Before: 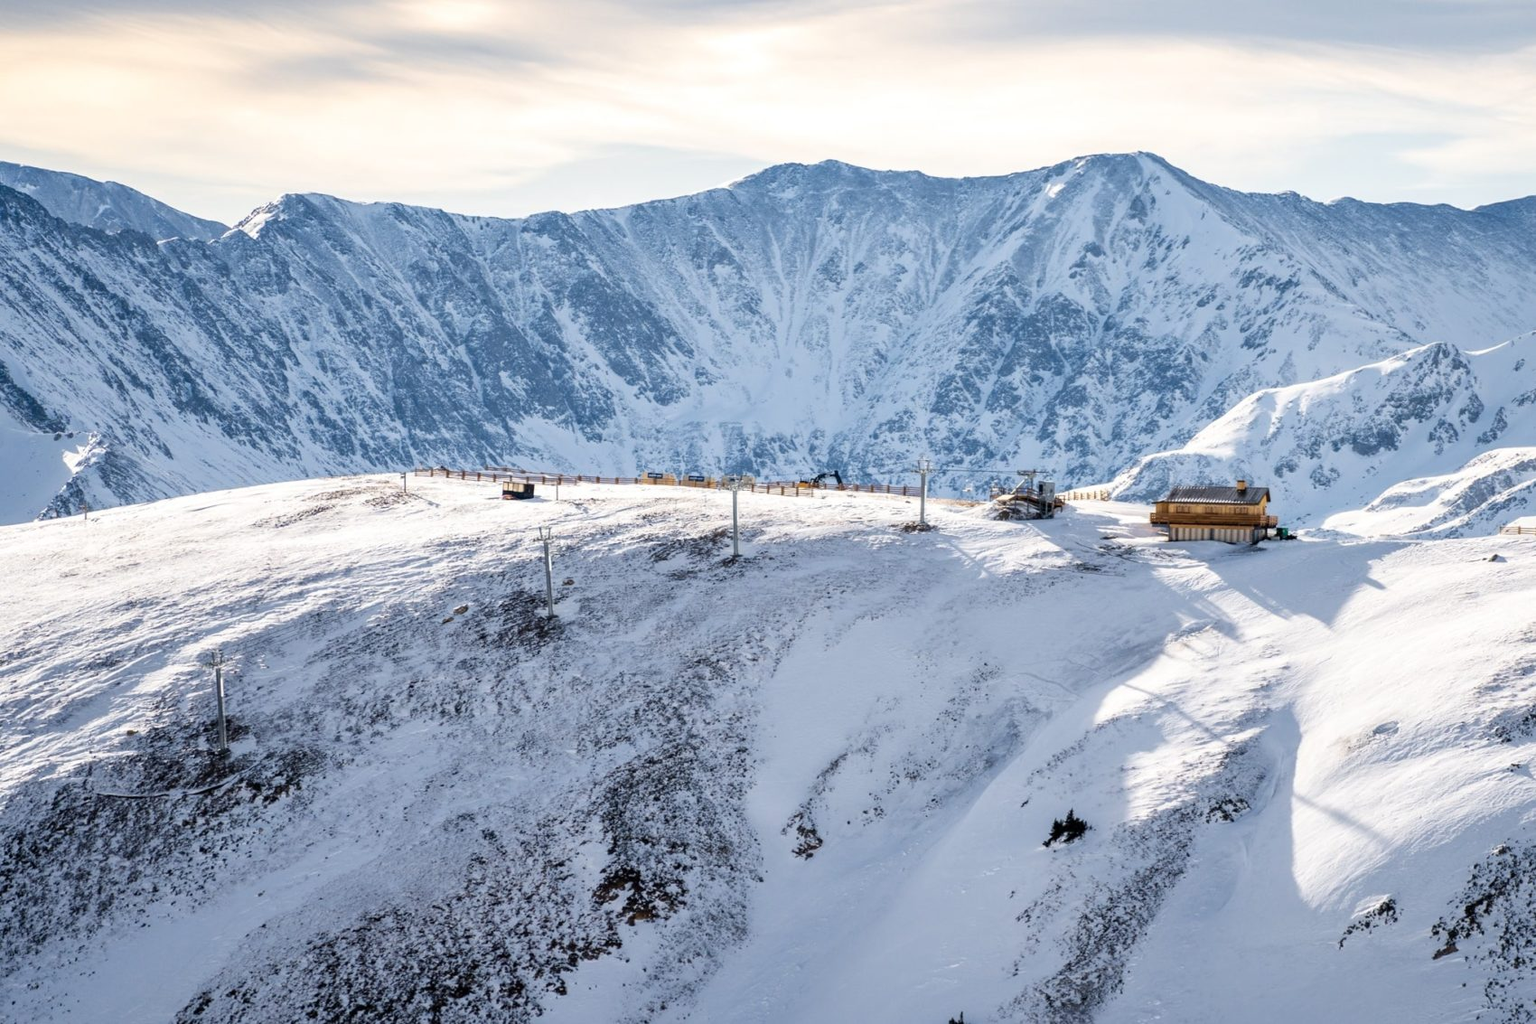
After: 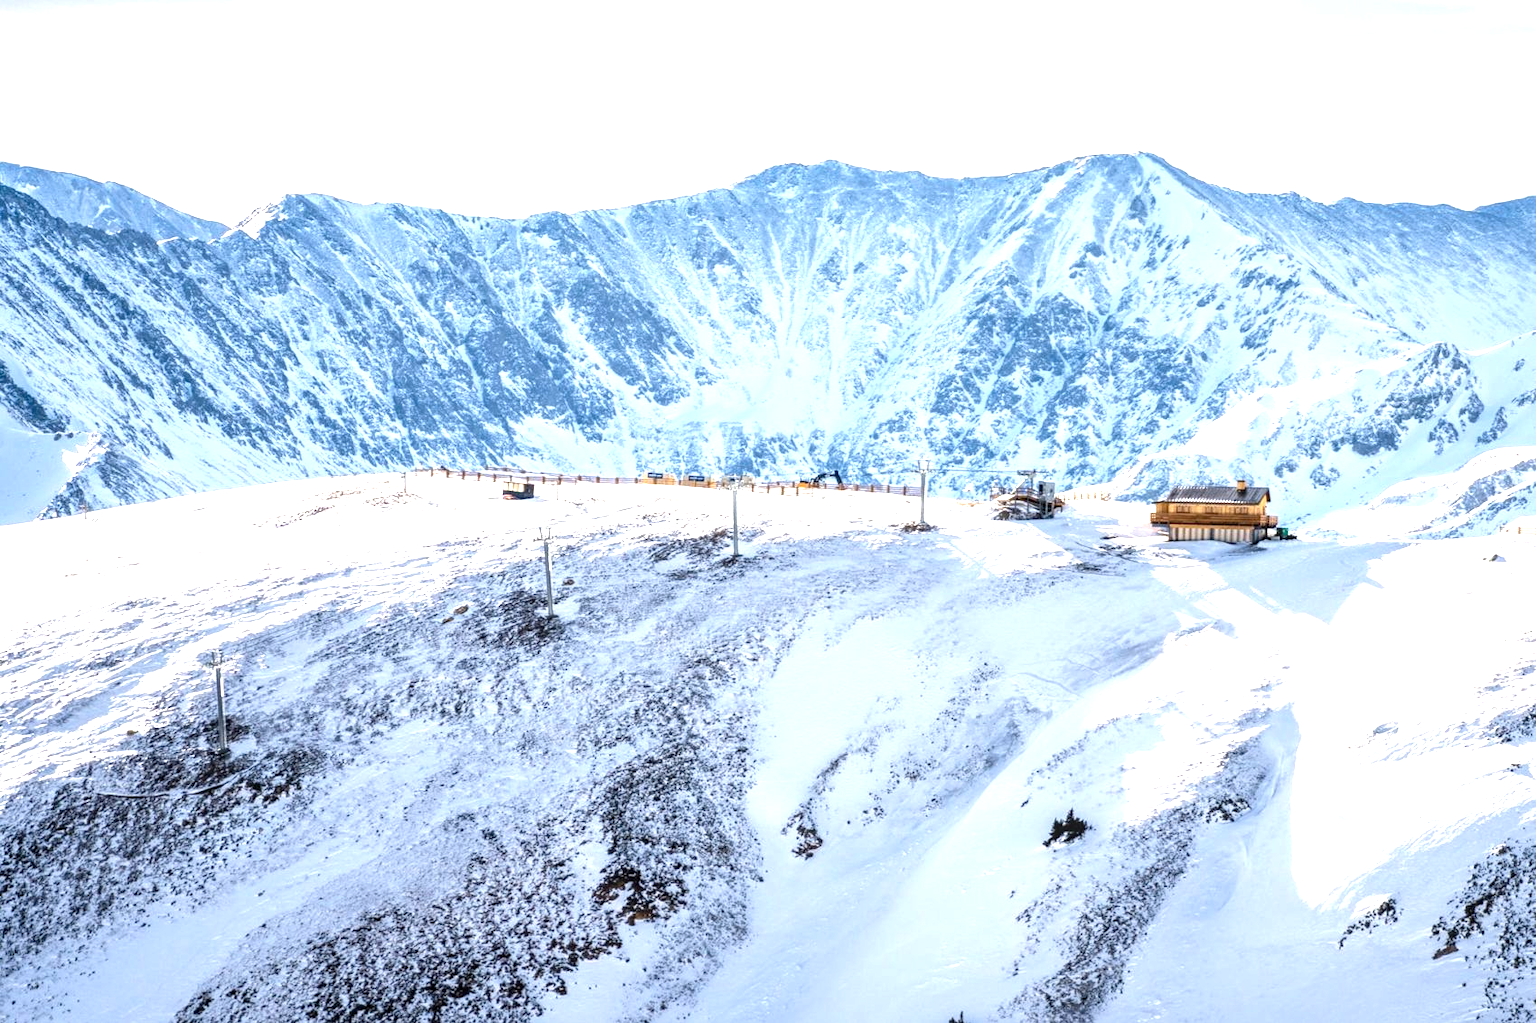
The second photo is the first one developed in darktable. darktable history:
local contrast: on, module defaults
exposure: exposure 1.153 EV, compensate highlight preservation false
contrast brightness saturation: contrast 0.036, saturation 0.068
